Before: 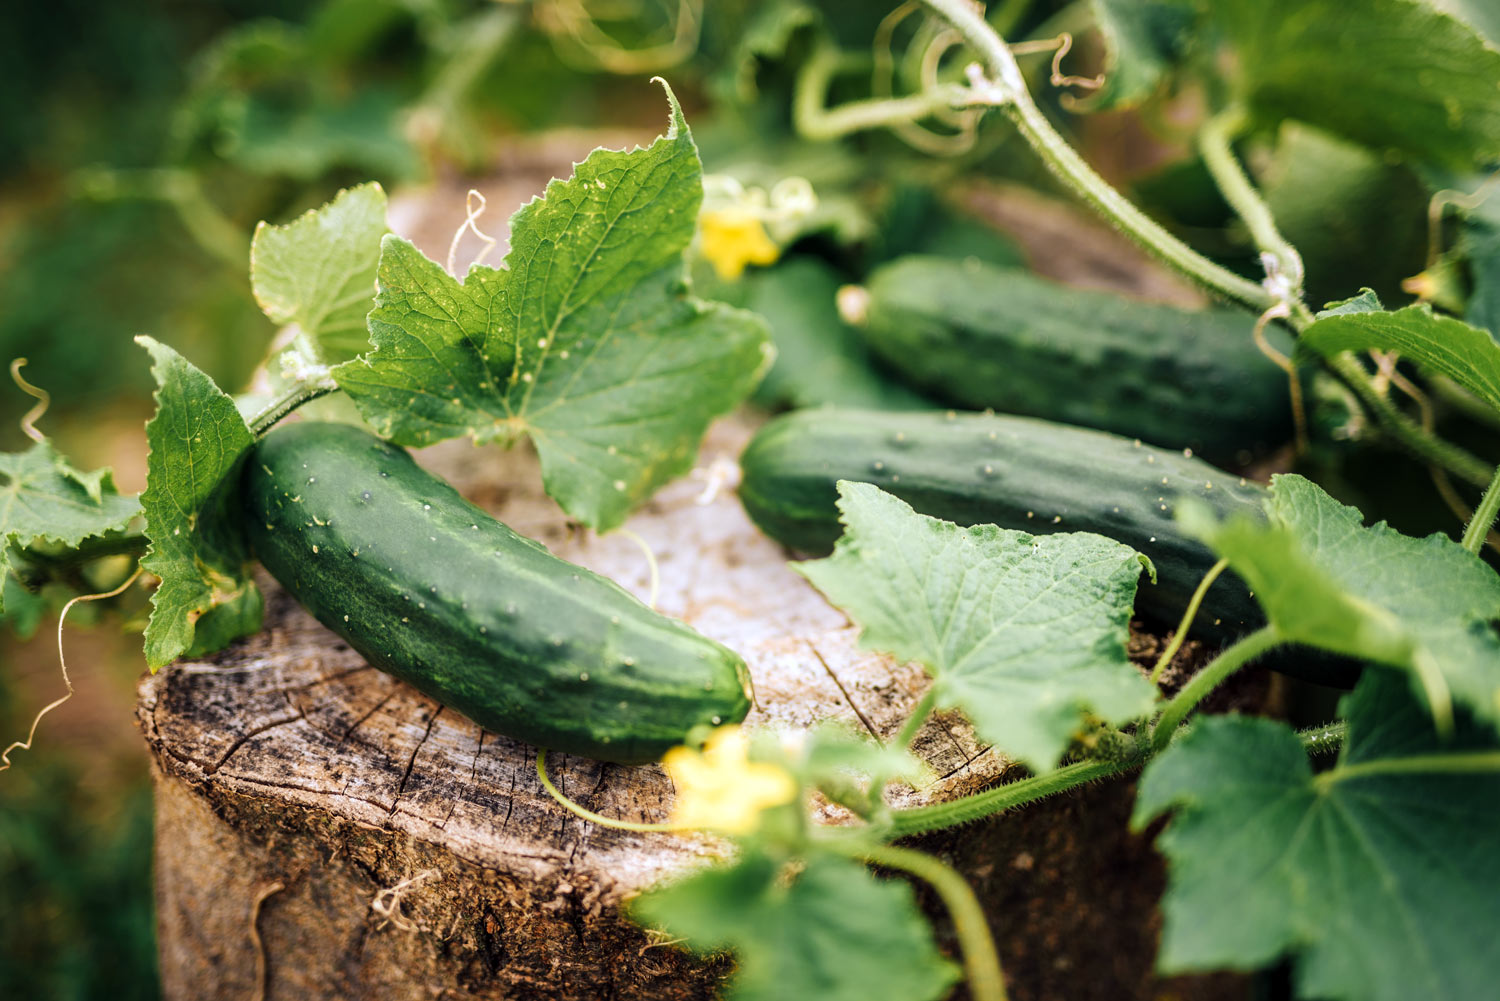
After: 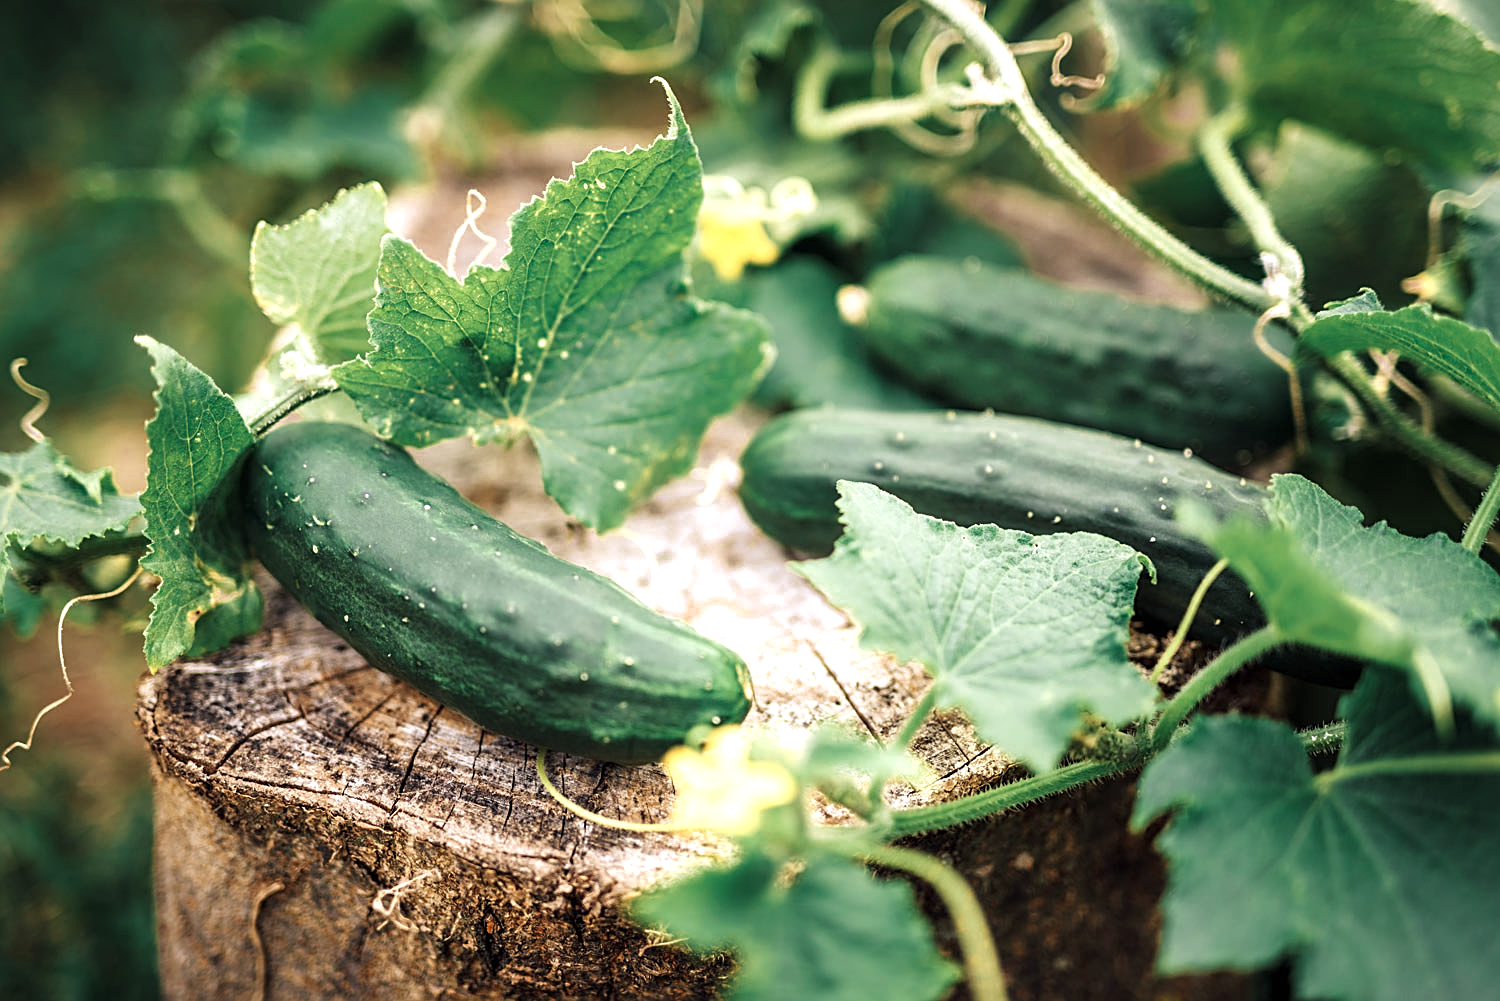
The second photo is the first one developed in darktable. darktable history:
color correction: highlights b* 3
exposure: black level correction 0, exposure 0.5 EV, compensate exposure bias true, compensate highlight preservation false
sharpen: on, module defaults
color zones: curves: ch0 [(0, 0.5) (0.125, 0.4) (0.25, 0.5) (0.375, 0.4) (0.5, 0.4) (0.625, 0.6) (0.75, 0.6) (0.875, 0.5)]; ch1 [(0, 0.35) (0.125, 0.45) (0.25, 0.35) (0.375, 0.35) (0.5, 0.35) (0.625, 0.35) (0.75, 0.45) (0.875, 0.35)]; ch2 [(0, 0.6) (0.125, 0.5) (0.25, 0.5) (0.375, 0.6) (0.5, 0.6) (0.625, 0.5) (0.75, 0.5) (0.875, 0.5)]
